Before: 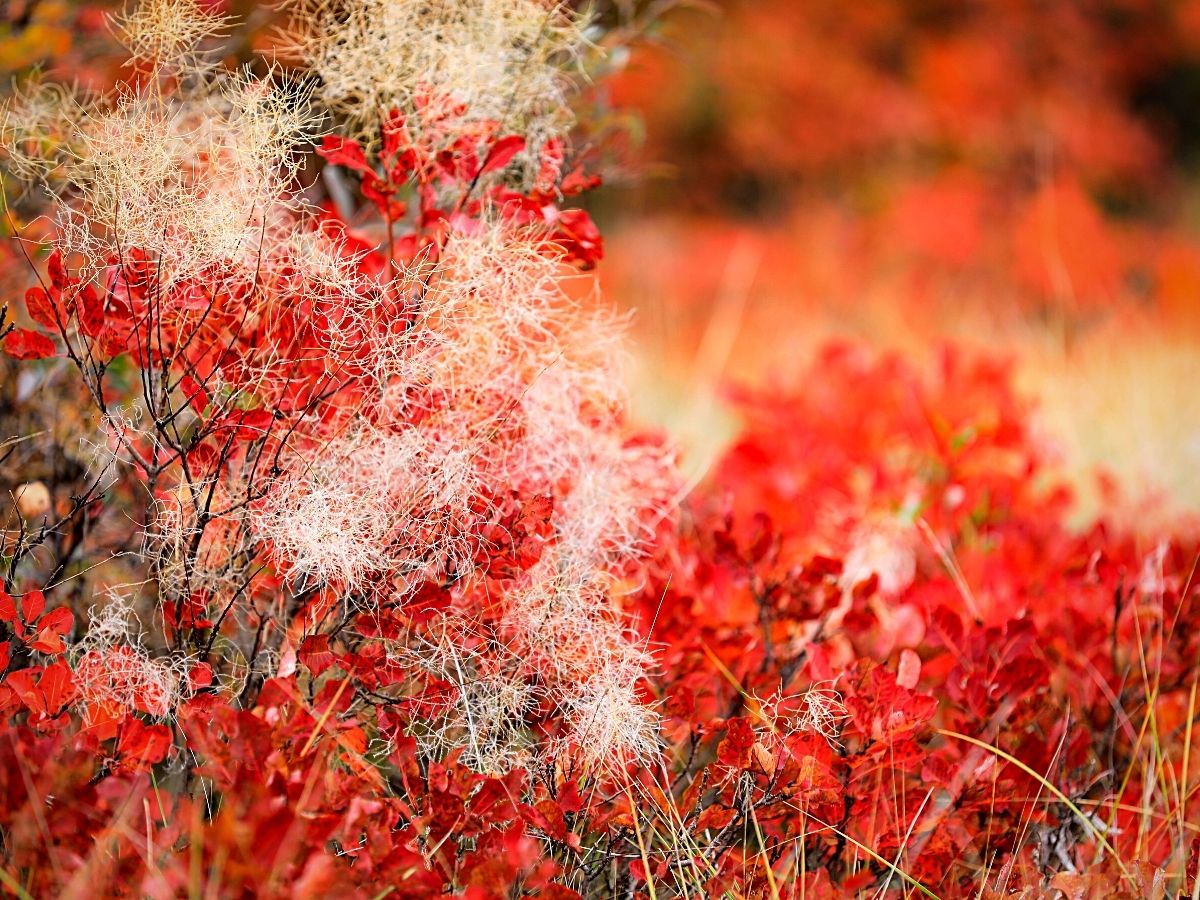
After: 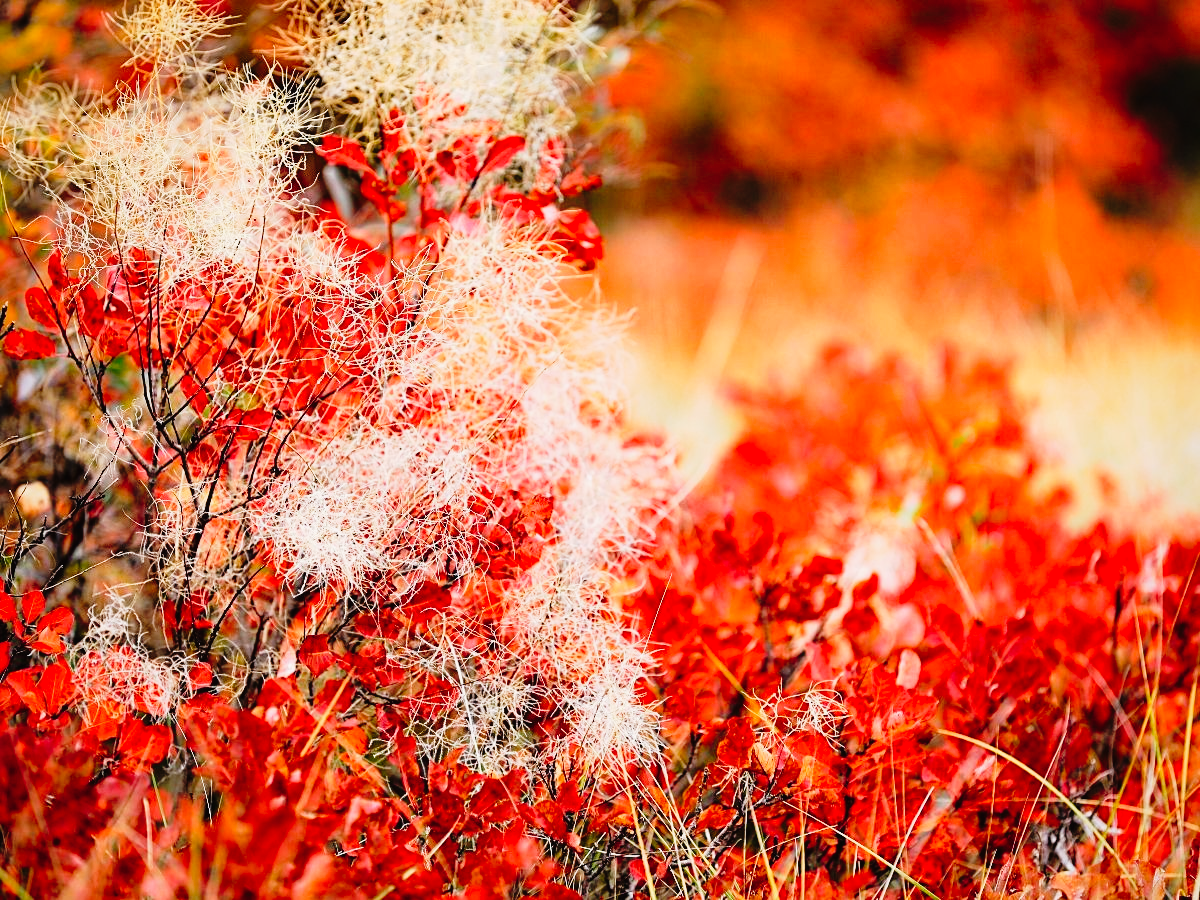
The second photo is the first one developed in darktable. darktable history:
tone curve: curves: ch0 [(0, 0.014) (0.17, 0.099) (0.392, 0.438) (0.725, 0.828) (0.872, 0.918) (1, 0.981)]; ch1 [(0, 0) (0.402, 0.36) (0.489, 0.491) (0.5, 0.503) (0.515, 0.52) (0.545, 0.572) (0.615, 0.662) (0.701, 0.725) (1, 1)]; ch2 [(0, 0) (0.42, 0.458) (0.485, 0.499) (0.503, 0.503) (0.531, 0.542) (0.561, 0.594) (0.644, 0.694) (0.717, 0.753) (1, 0.991)], preserve colors none
